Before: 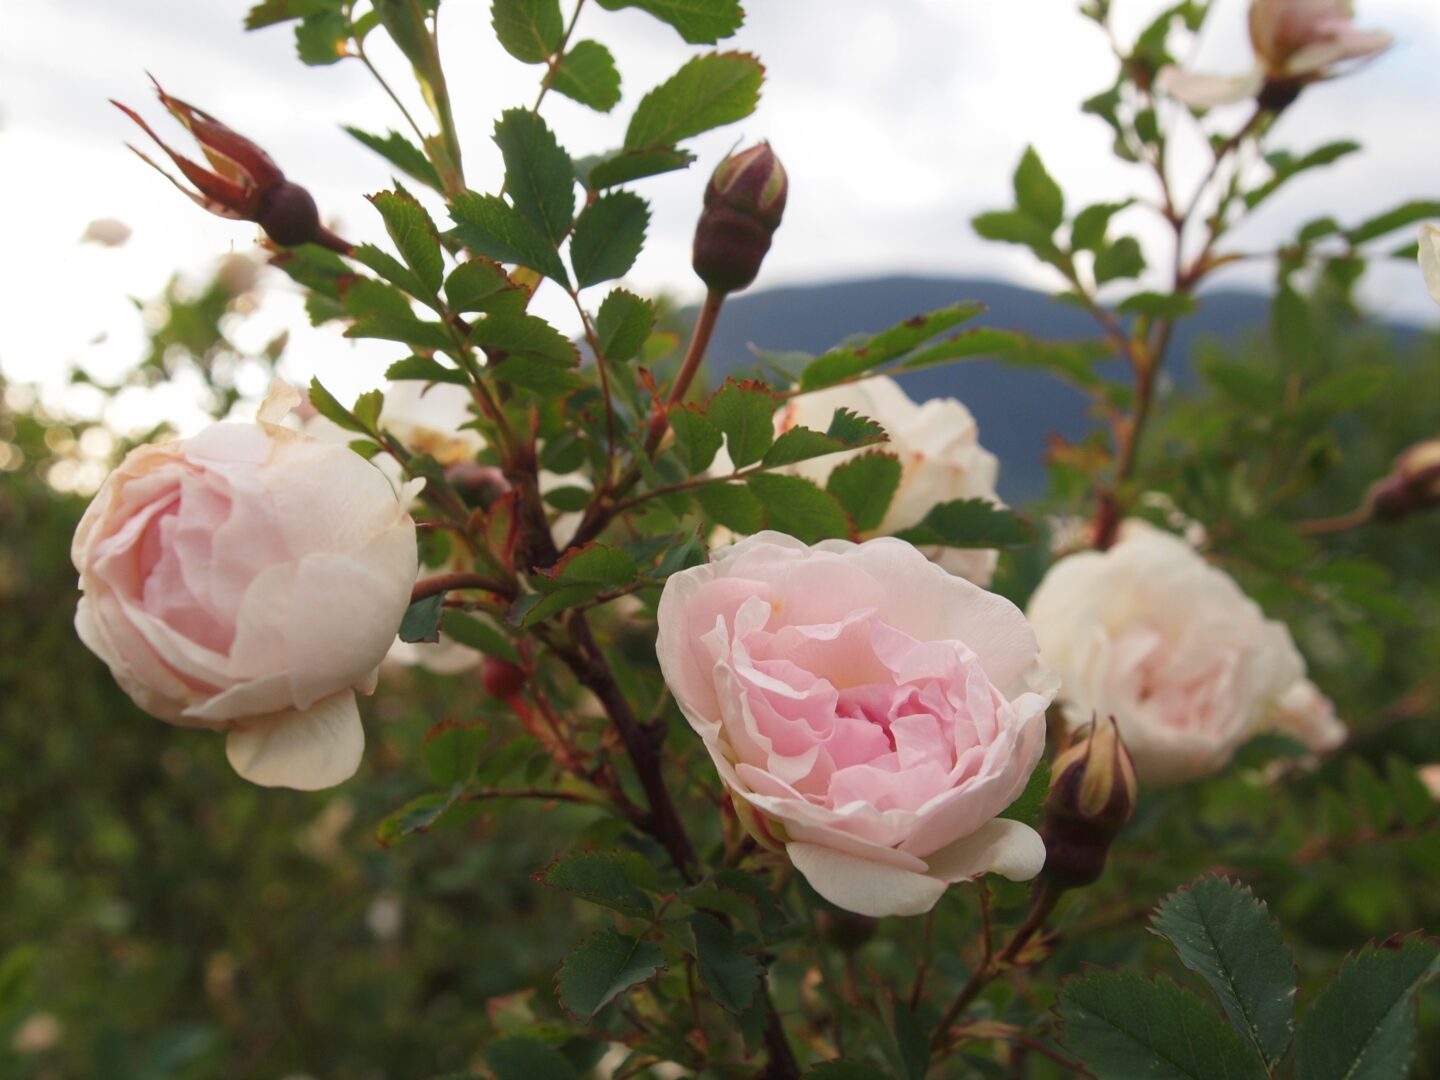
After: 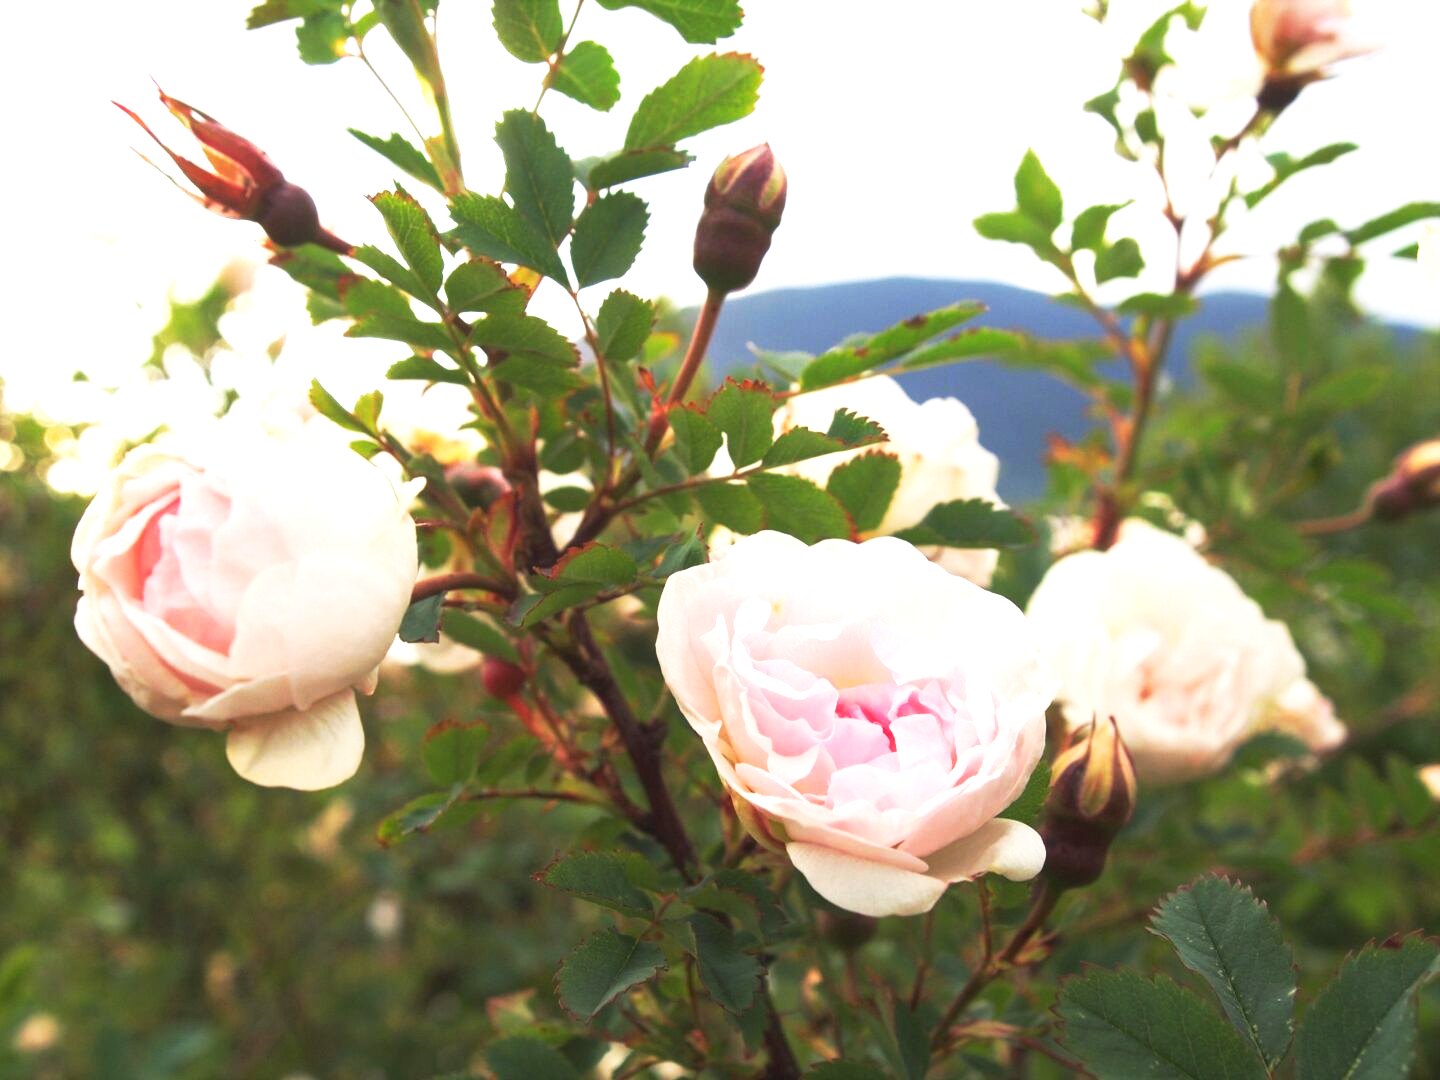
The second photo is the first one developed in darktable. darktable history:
exposure: black level correction 0, exposure 1.199 EV, compensate highlight preservation false
base curve: curves: ch0 [(0, 0) (0.257, 0.25) (0.482, 0.586) (0.757, 0.871) (1, 1)], preserve colors none
